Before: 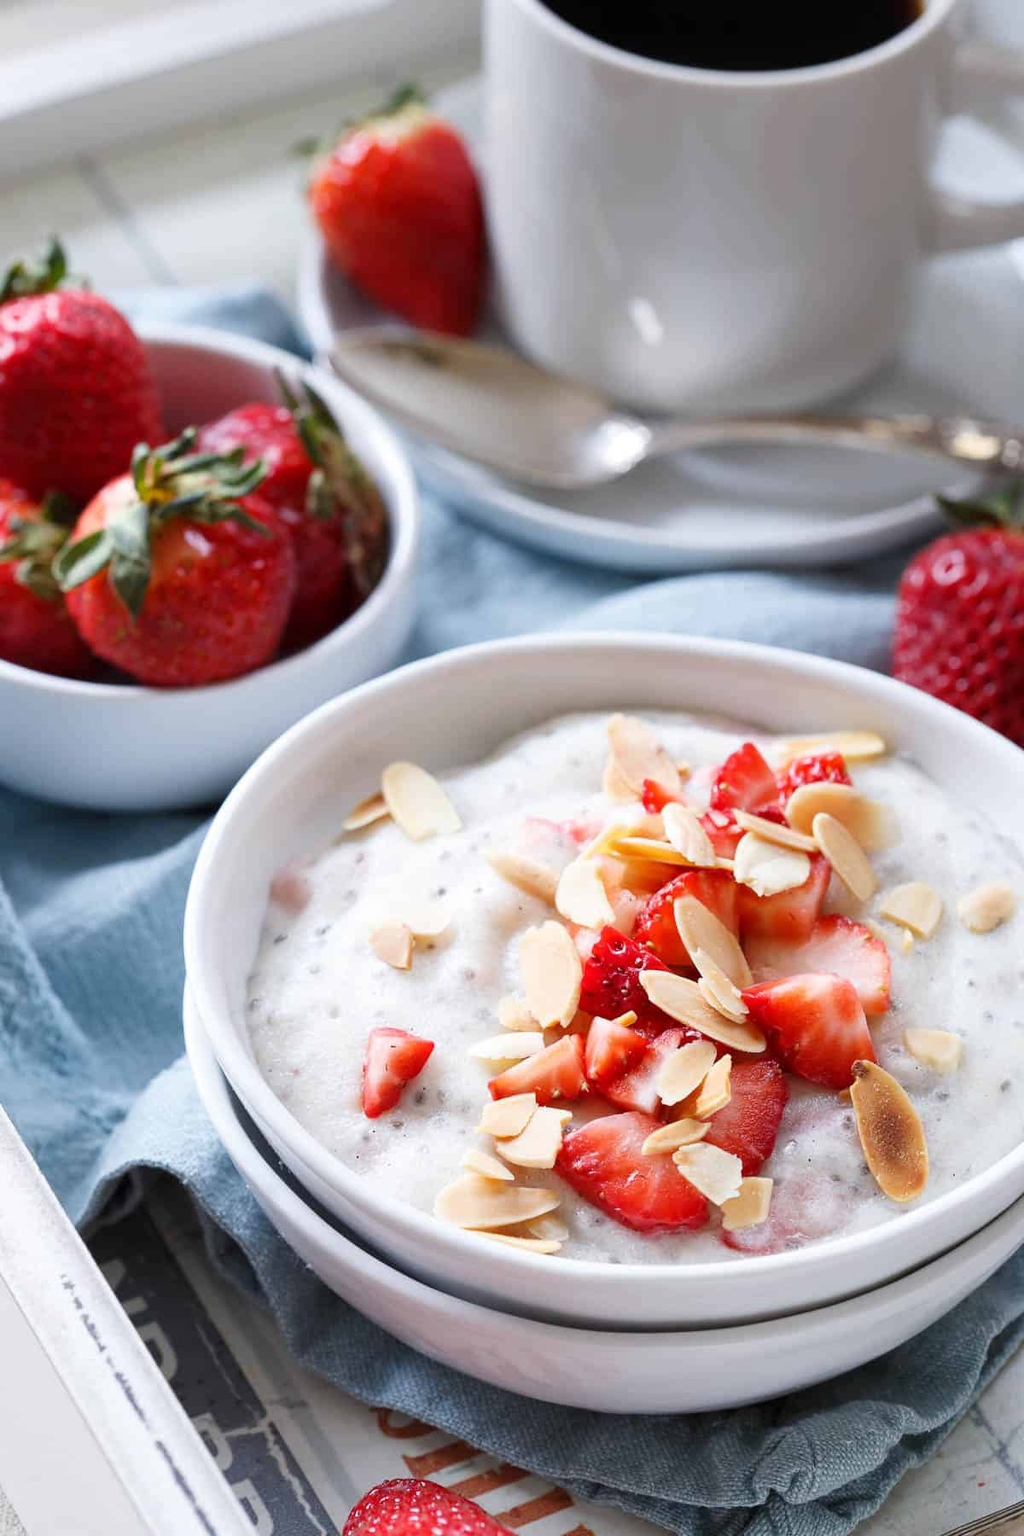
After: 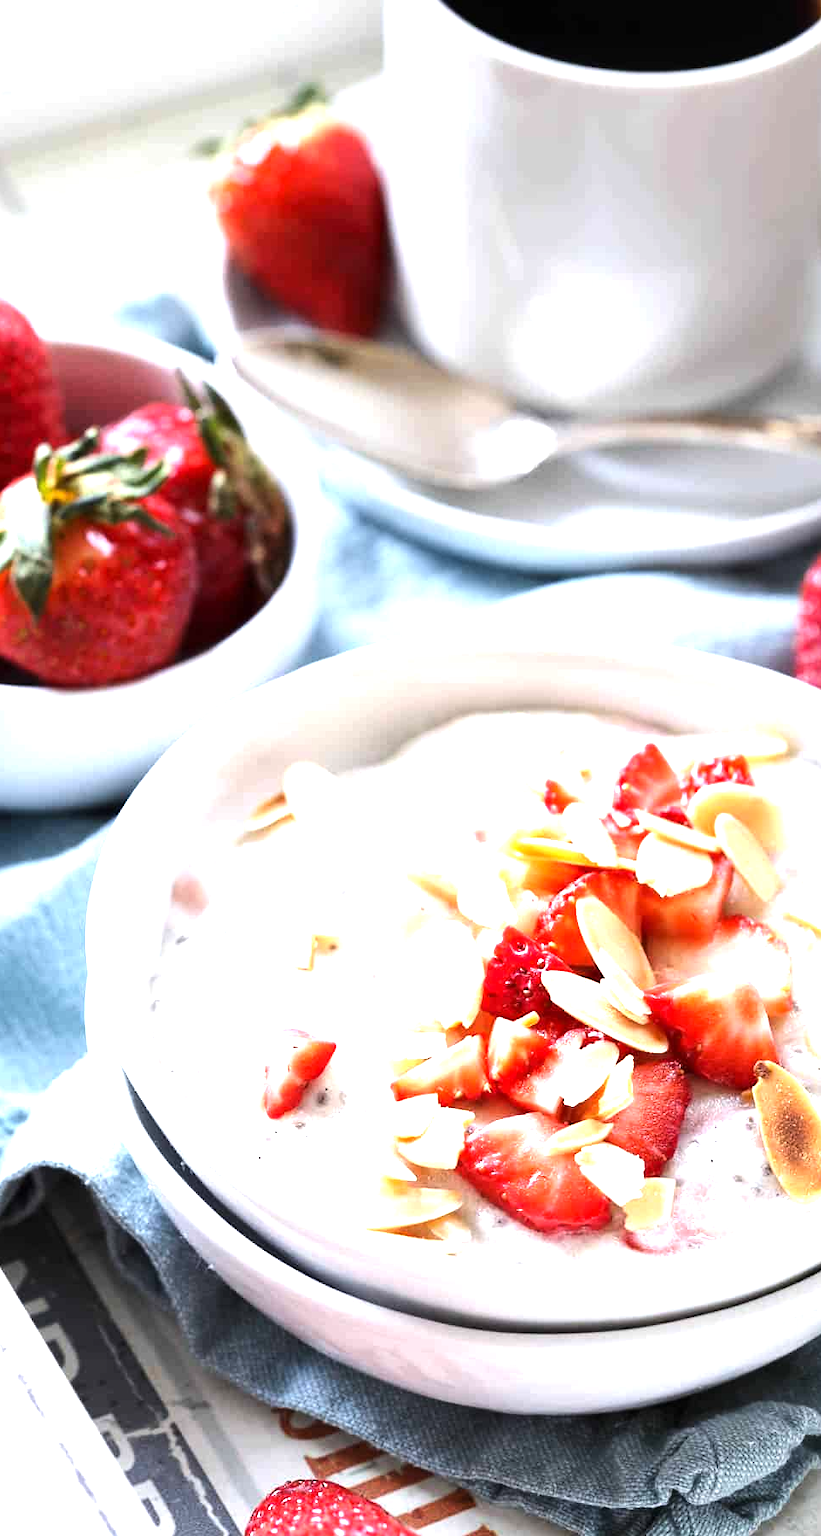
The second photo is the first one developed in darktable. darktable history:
tone equalizer: -8 EV -0.72 EV, -7 EV -0.687 EV, -6 EV -0.581 EV, -5 EV -0.371 EV, -3 EV 0.38 EV, -2 EV 0.6 EV, -1 EV 0.698 EV, +0 EV 0.773 EV, edges refinement/feathering 500, mask exposure compensation -1.57 EV, preserve details no
crop and rotate: left 9.586%, right 10.213%
exposure: exposure 0.651 EV, compensate highlight preservation false
